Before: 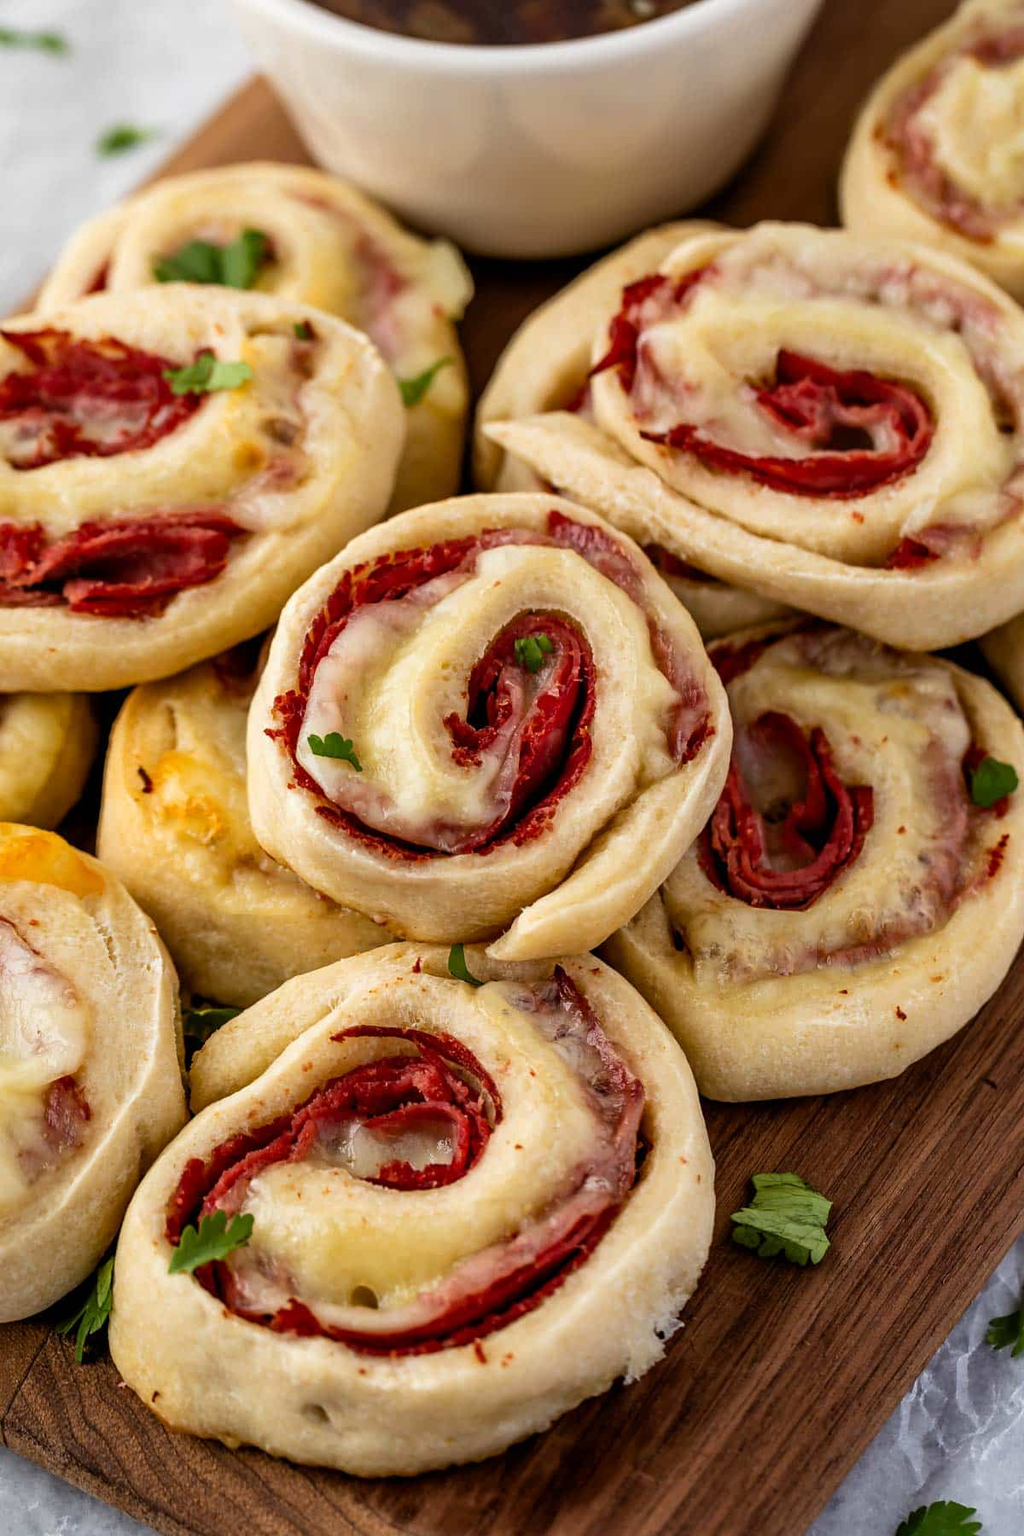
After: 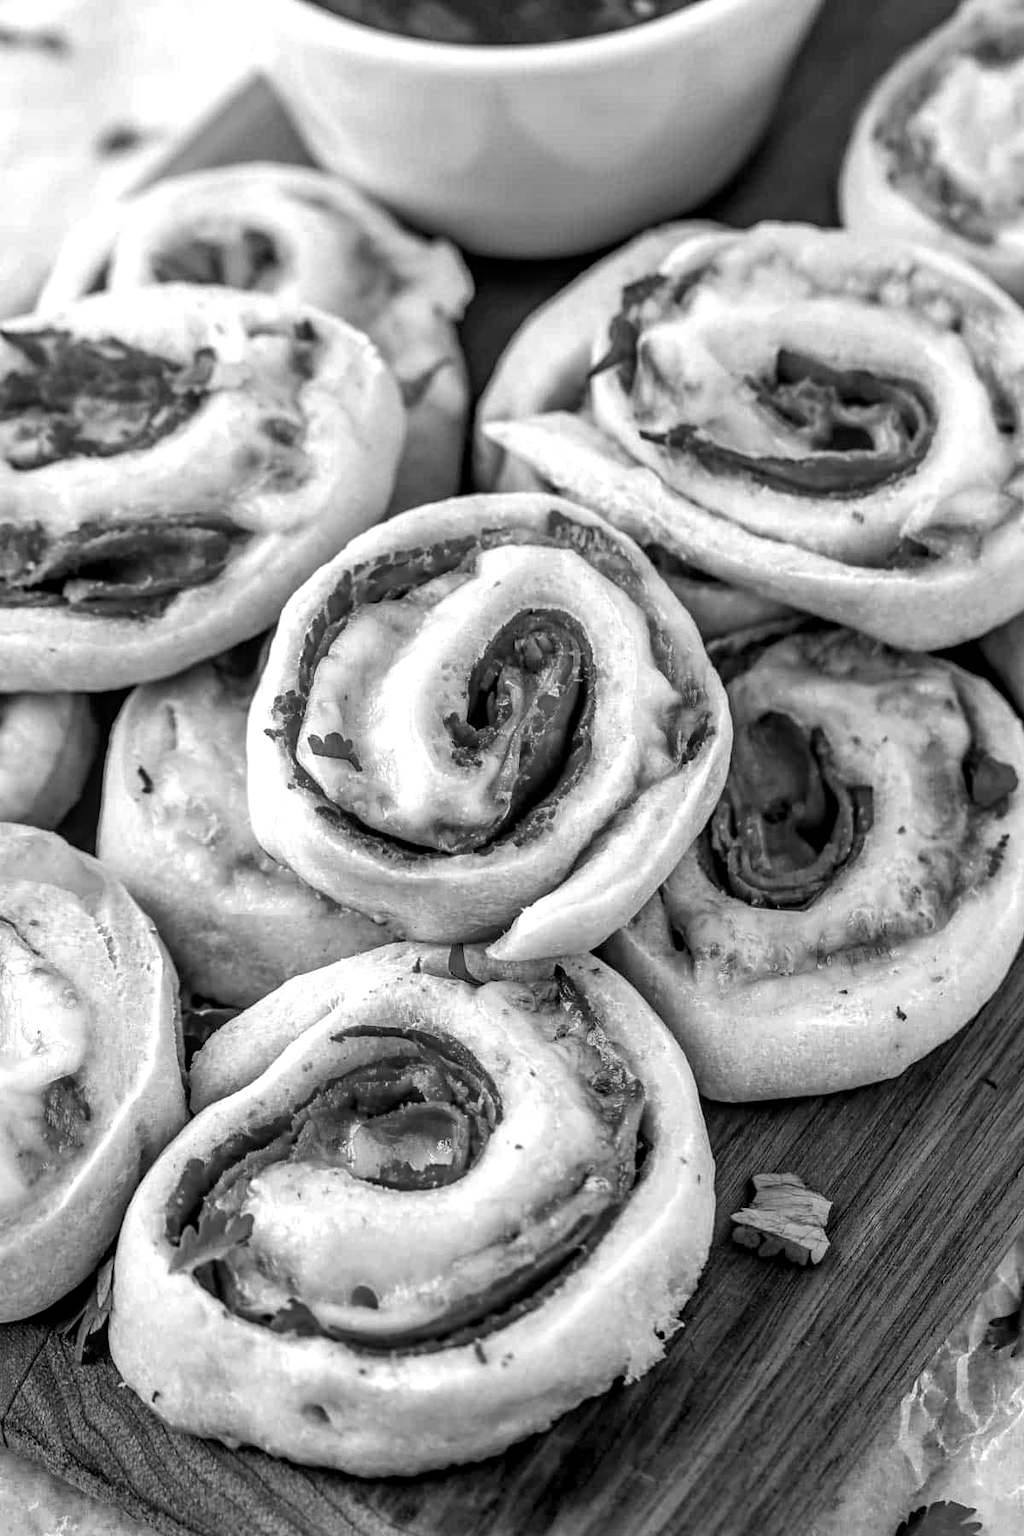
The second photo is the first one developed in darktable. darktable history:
haze removal: compatibility mode true, adaptive false
exposure: black level correction 0.001, exposure 0.5 EV, compensate exposure bias true, compensate highlight preservation false
local contrast: on, module defaults
monochrome: on, module defaults
